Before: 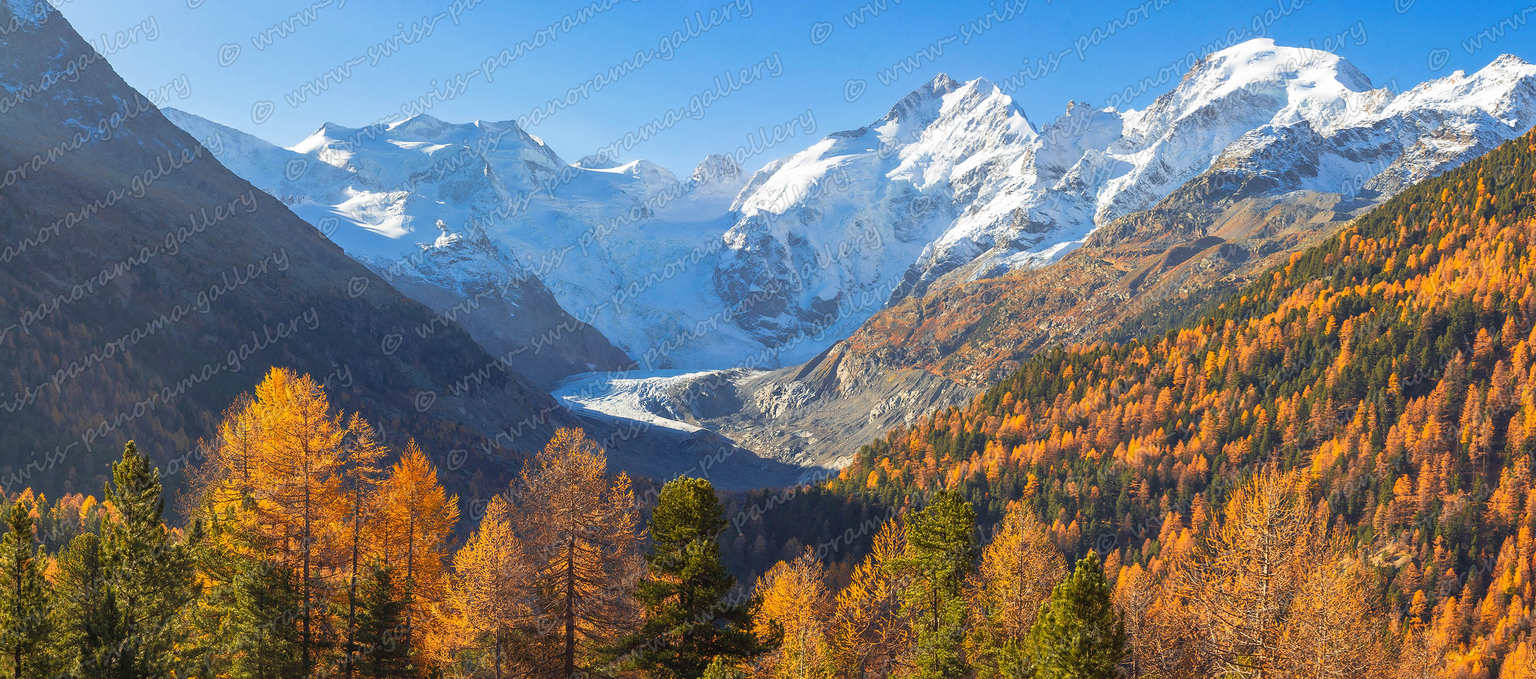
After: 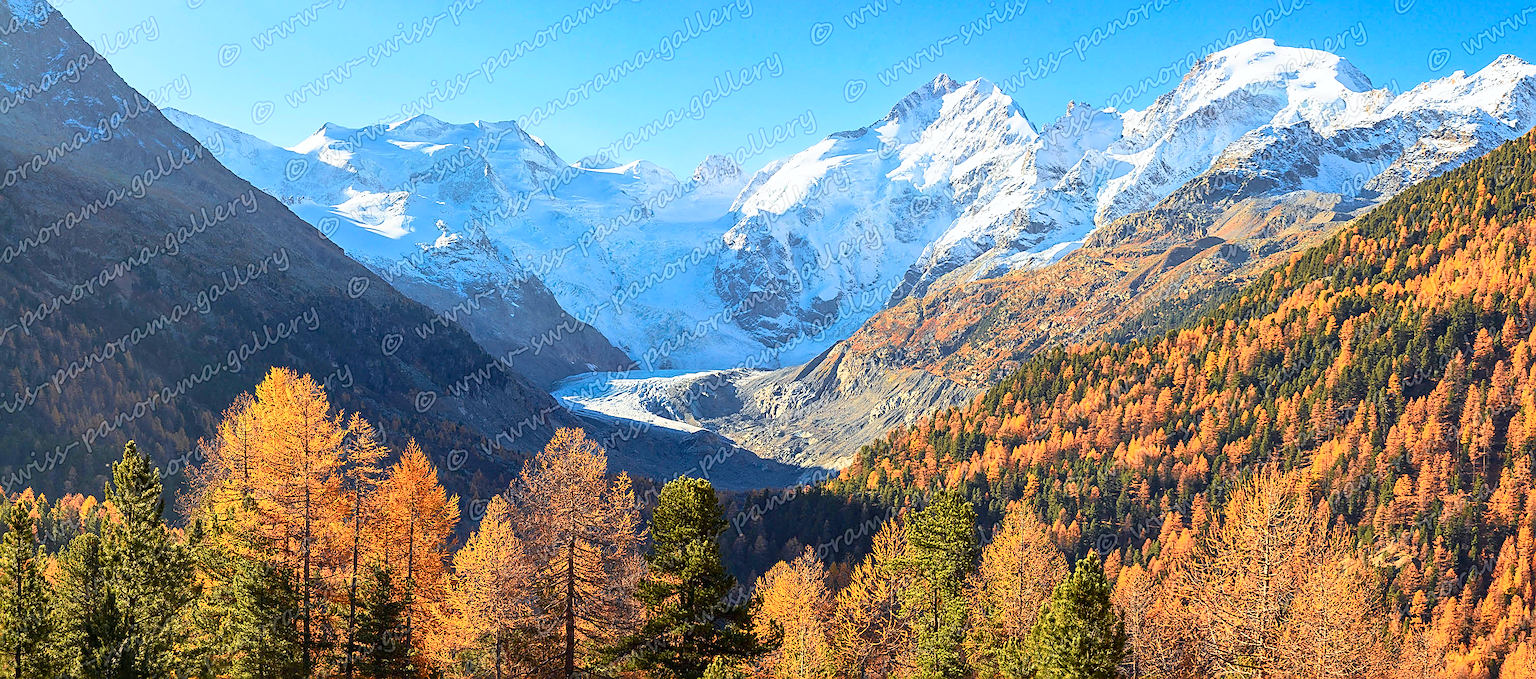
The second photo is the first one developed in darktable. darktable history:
tone curve: curves: ch0 [(0, 0) (0.051, 0.021) (0.11, 0.069) (0.249, 0.235) (0.452, 0.526) (0.596, 0.713) (0.703, 0.83) (0.851, 0.938) (1, 1)]; ch1 [(0, 0) (0.1, 0.038) (0.318, 0.221) (0.413, 0.325) (0.443, 0.412) (0.483, 0.474) (0.503, 0.501) (0.516, 0.517) (0.548, 0.568) (0.569, 0.599) (0.594, 0.634) (0.666, 0.701) (1, 1)]; ch2 [(0, 0) (0.453, 0.435) (0.479, 0.476) (0.504, 0.5) (0.529, 0.537) (0.556, 0.583) (0.584, 0.618) (0.824, 0.815) (1, 1)], color space Lab, independent channels, preserve colors none
sharpen: radius 2.817, amount 0.715
